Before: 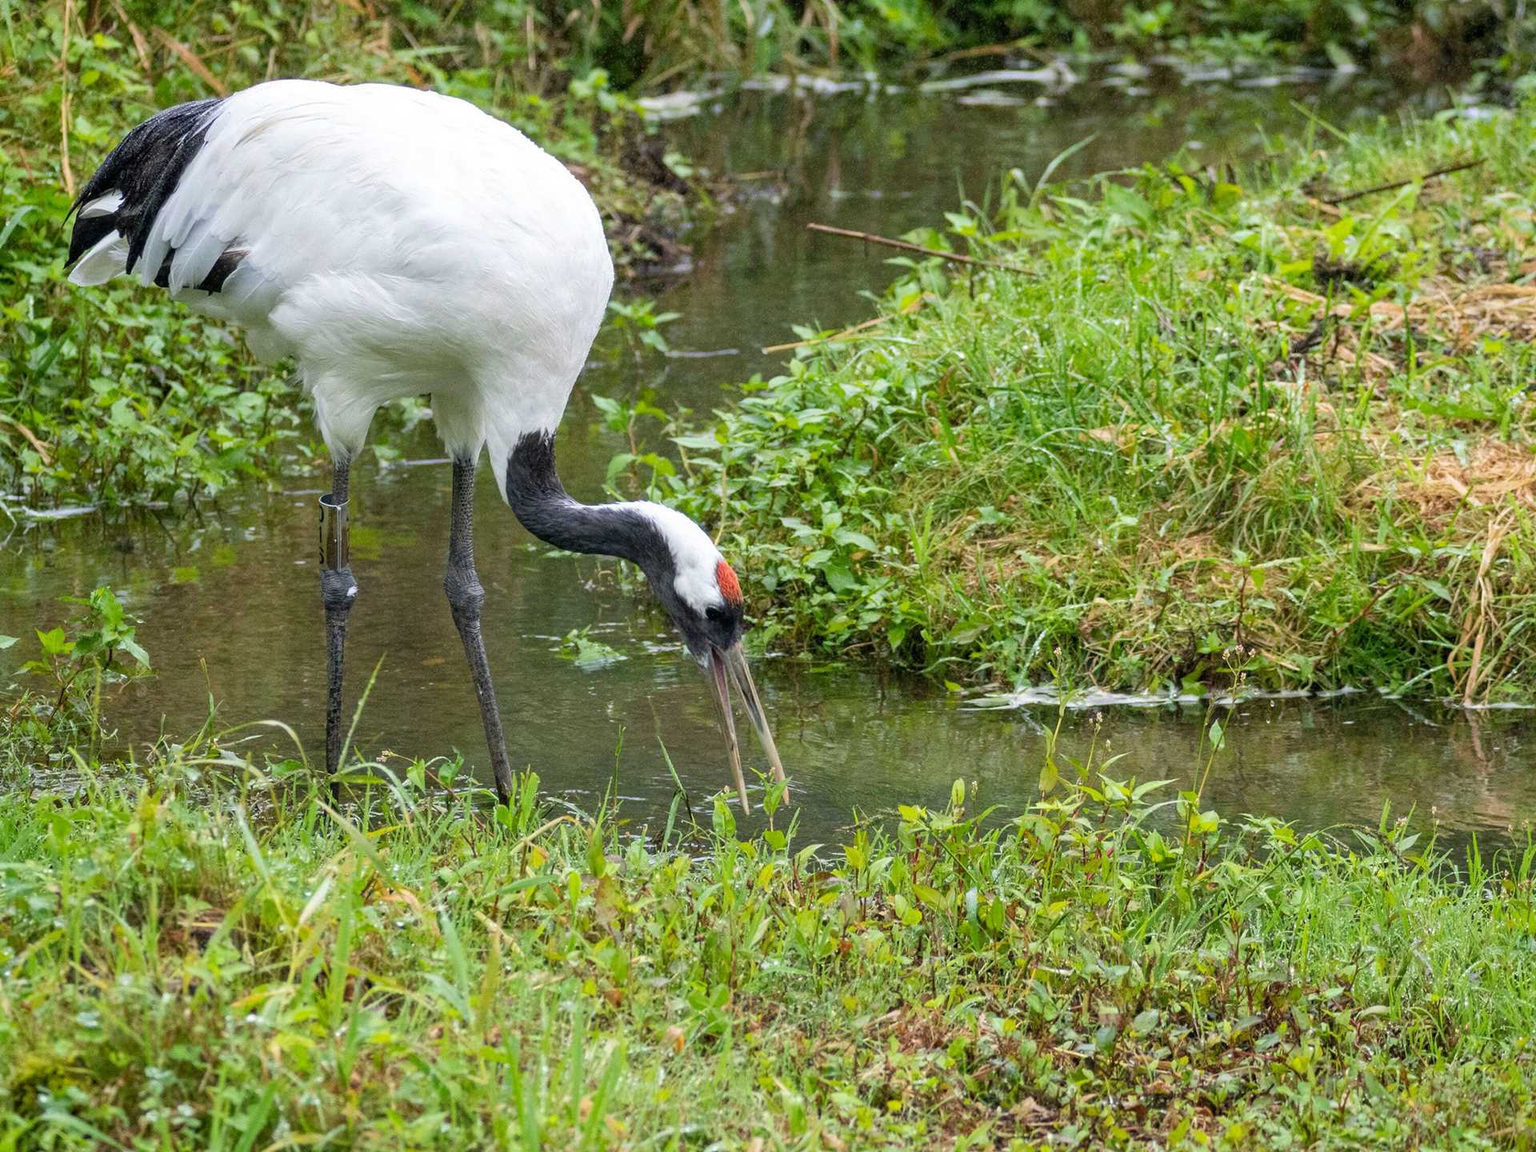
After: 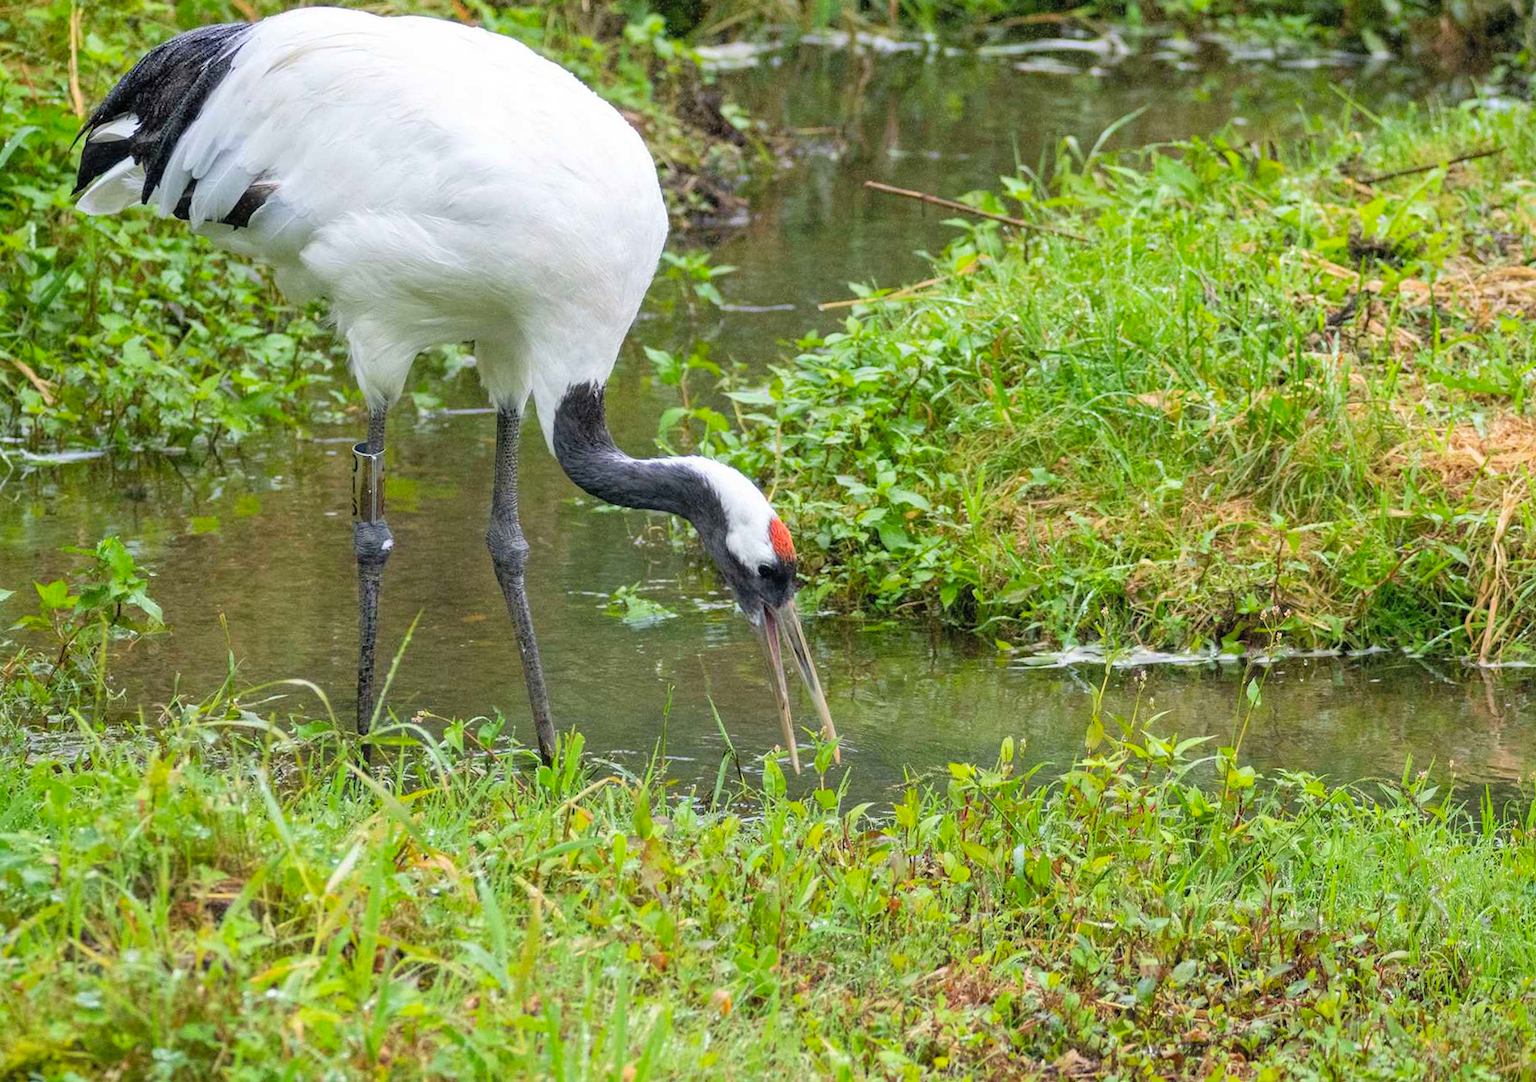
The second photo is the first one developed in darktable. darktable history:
rotate and perspective: rotation 0.679°, lens shift (horizontal) 0.136, crop left 0.009, crop right 0.991, crop top 0.078, crop bottom 0.95
exposure: compensate highlight preservation false
contrast brightness saturation: brightness 0.09, saturation 0.19
